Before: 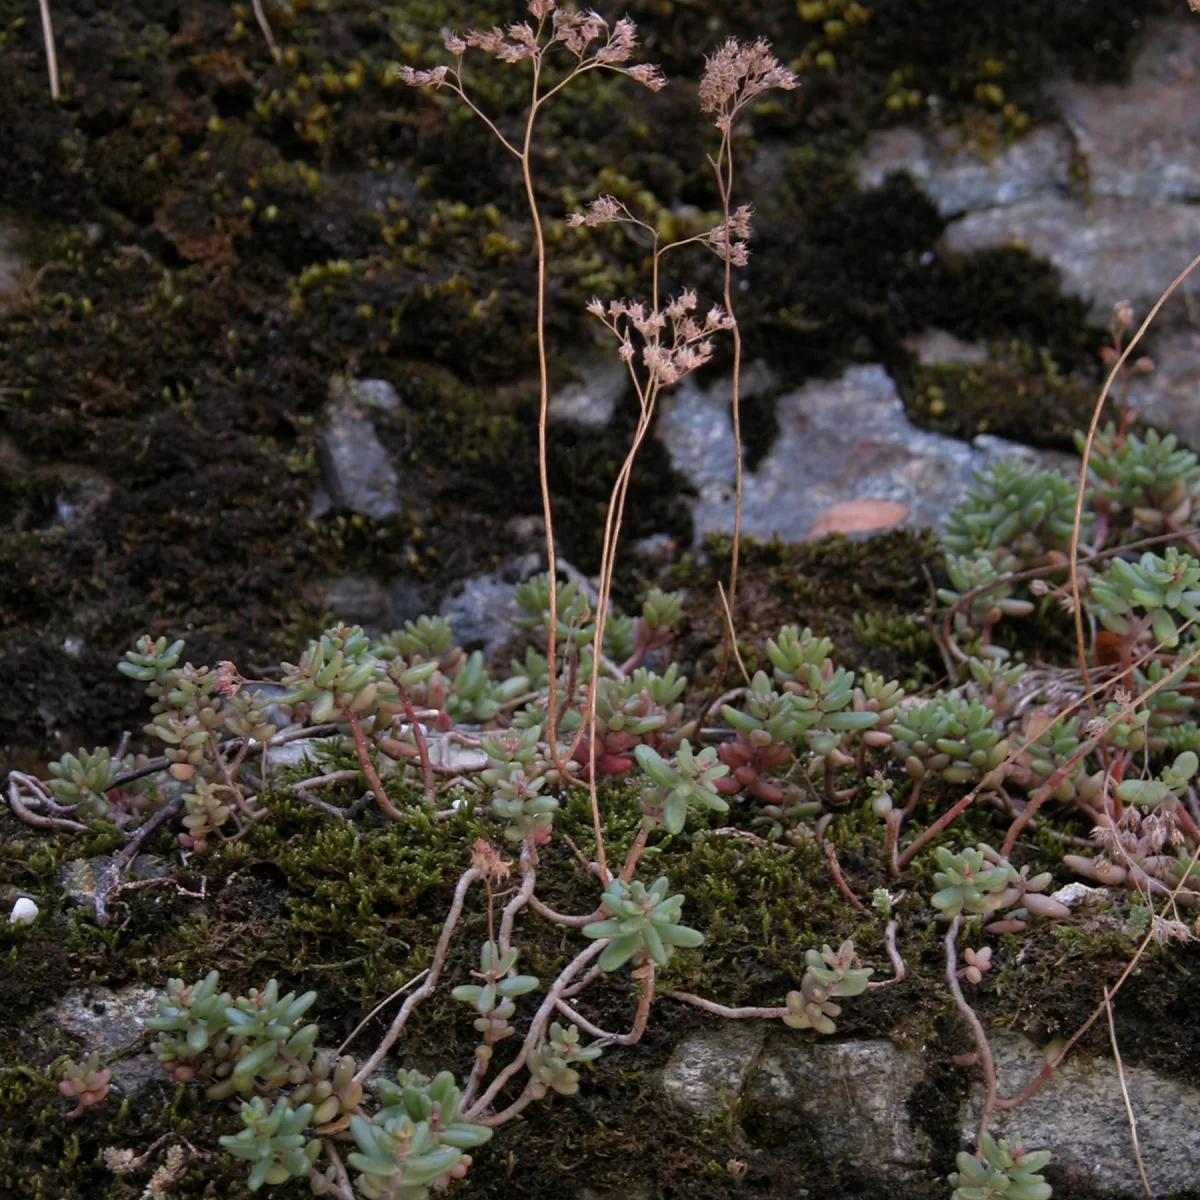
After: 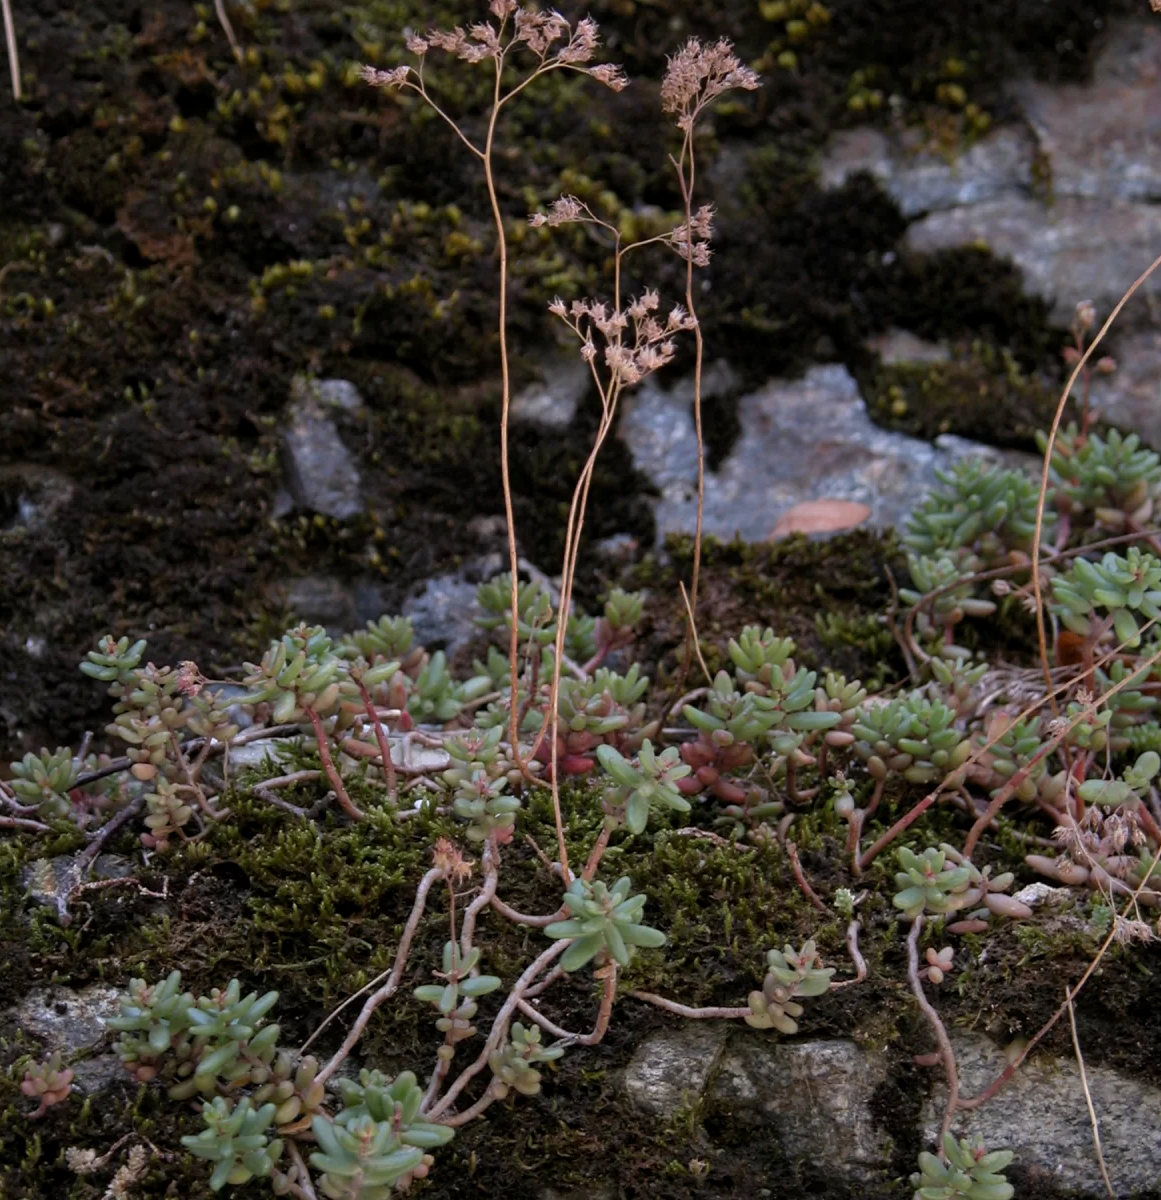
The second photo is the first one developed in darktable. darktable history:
local contrast: highlights 61%, shadows 108%, detail 107%, midtone range 0.53
crop and rotate: left 3.184%
